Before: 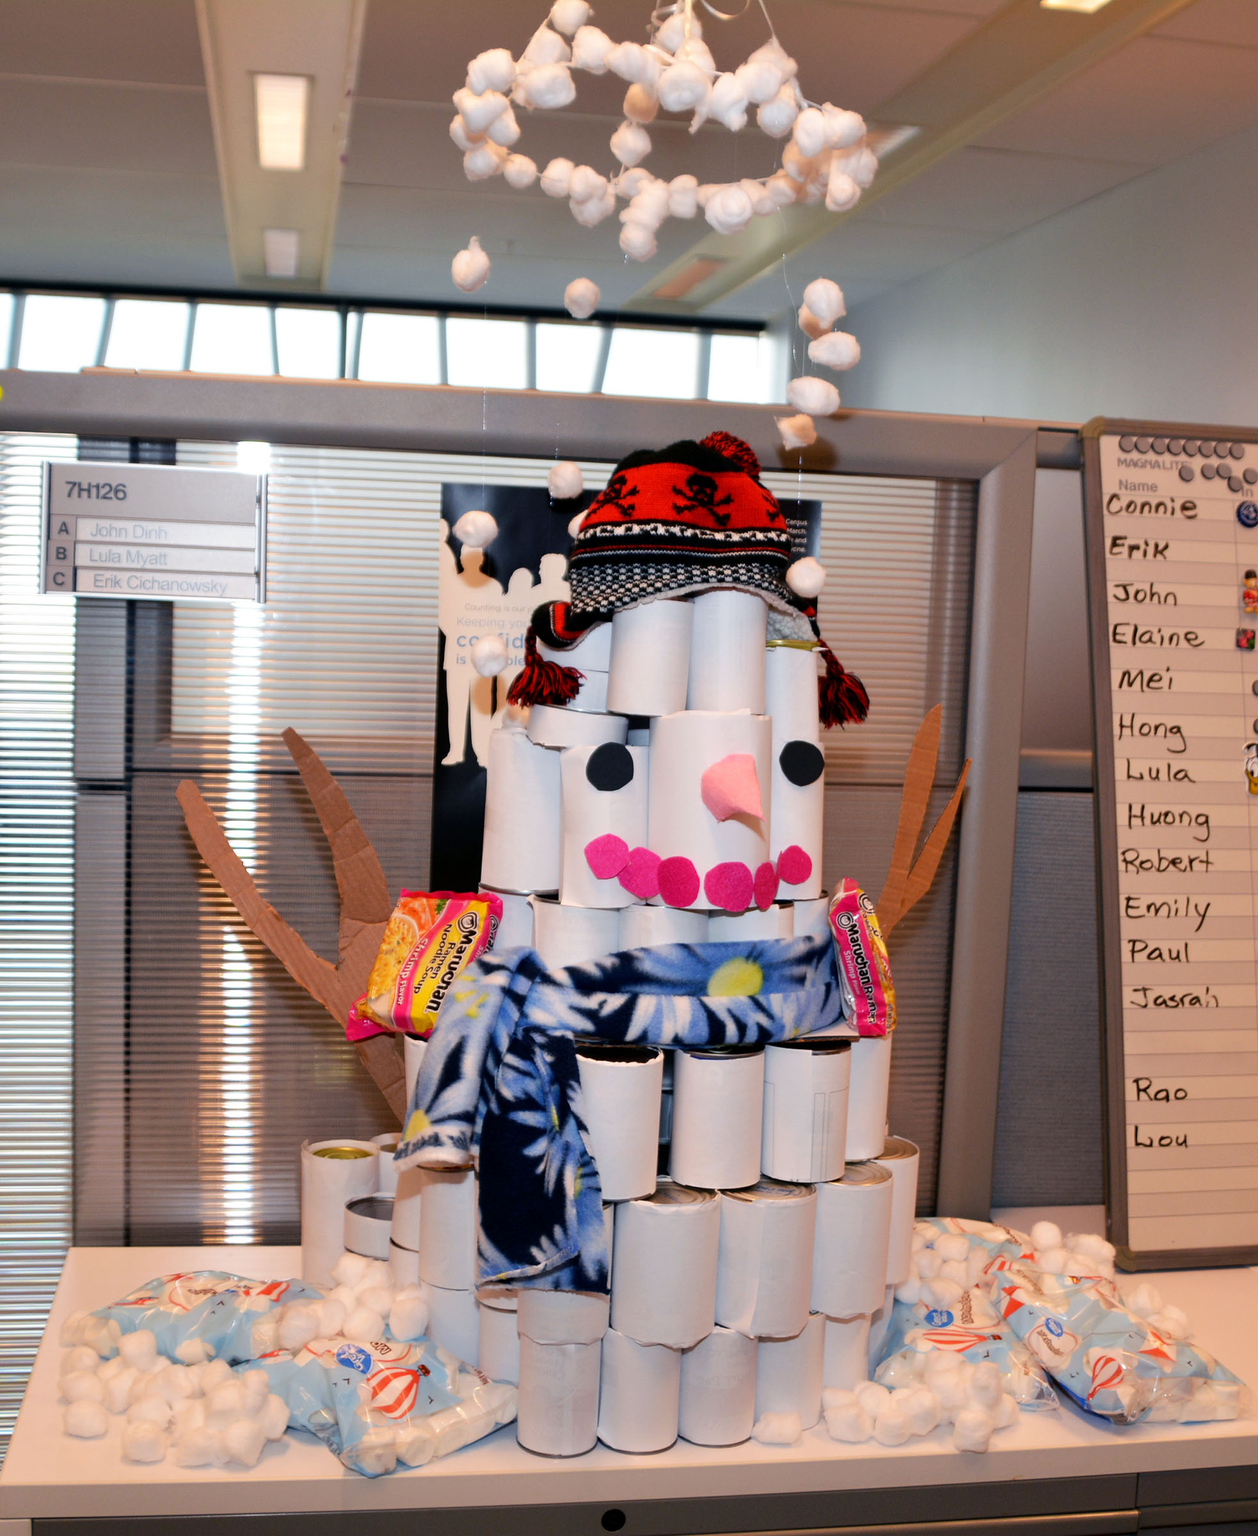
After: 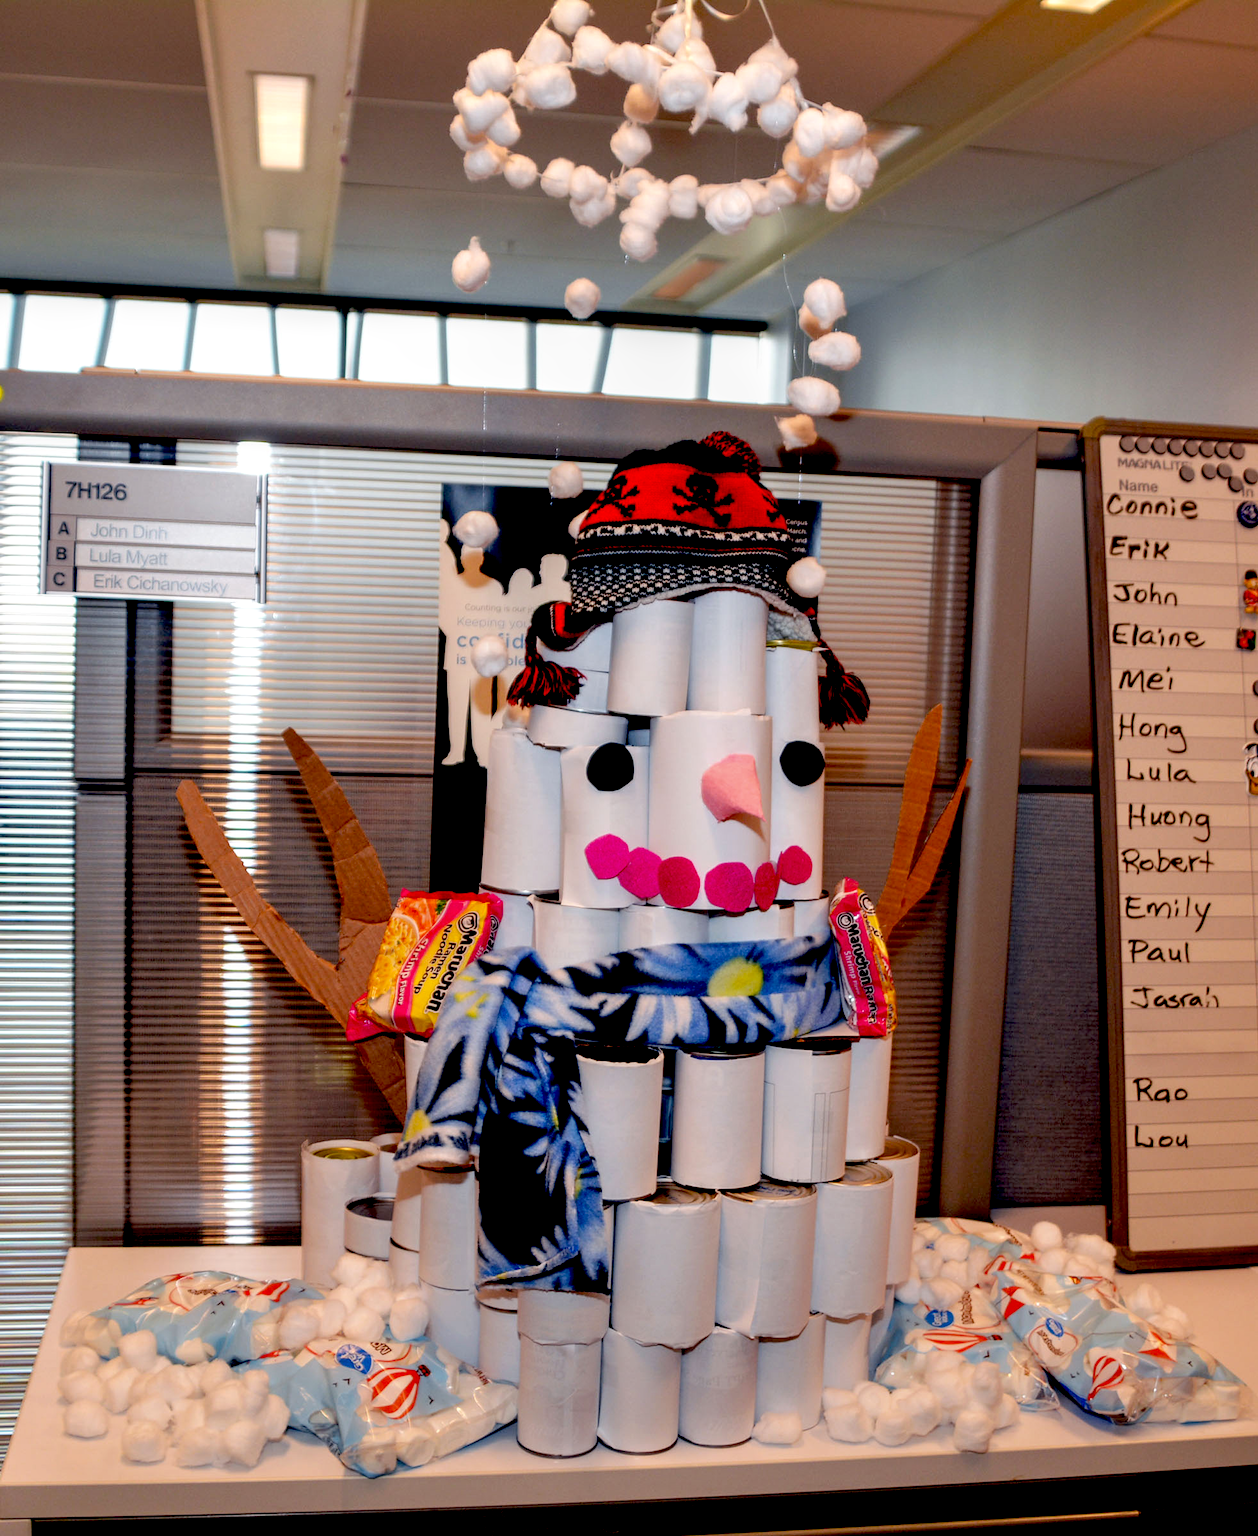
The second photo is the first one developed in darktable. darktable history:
exposure: black level correction 0.047, exposure 0.013 EV, compensate highlight preservation false
local contrast: on, module defaults
